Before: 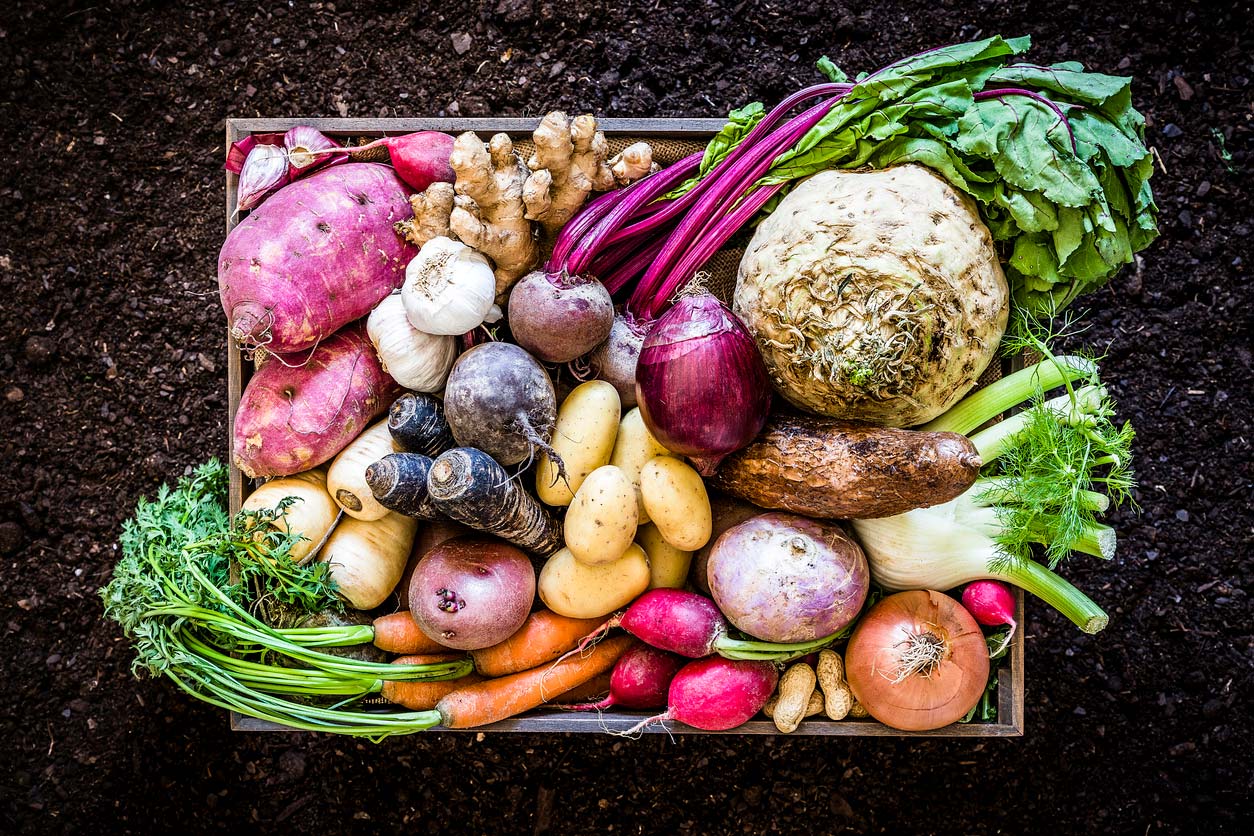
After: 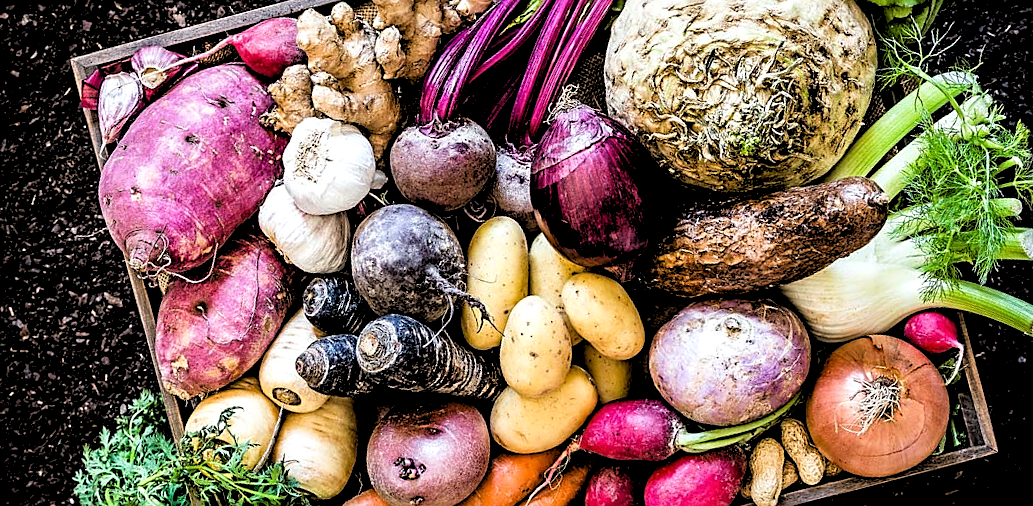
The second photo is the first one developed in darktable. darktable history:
sharpen: on, module defaults
rgb levels: levels [[0.034, 0.472, 0.904], [0, 0.5, 1], [0, 0.5, 1]]
rotate and perspective: rotation -14.8°, crop left 0.1, crop right 0.903, crop top 0.25, crop bottom 0.748
crop: left 3.305%, top 6.436%, right 6.389%, bottom 3.258%
